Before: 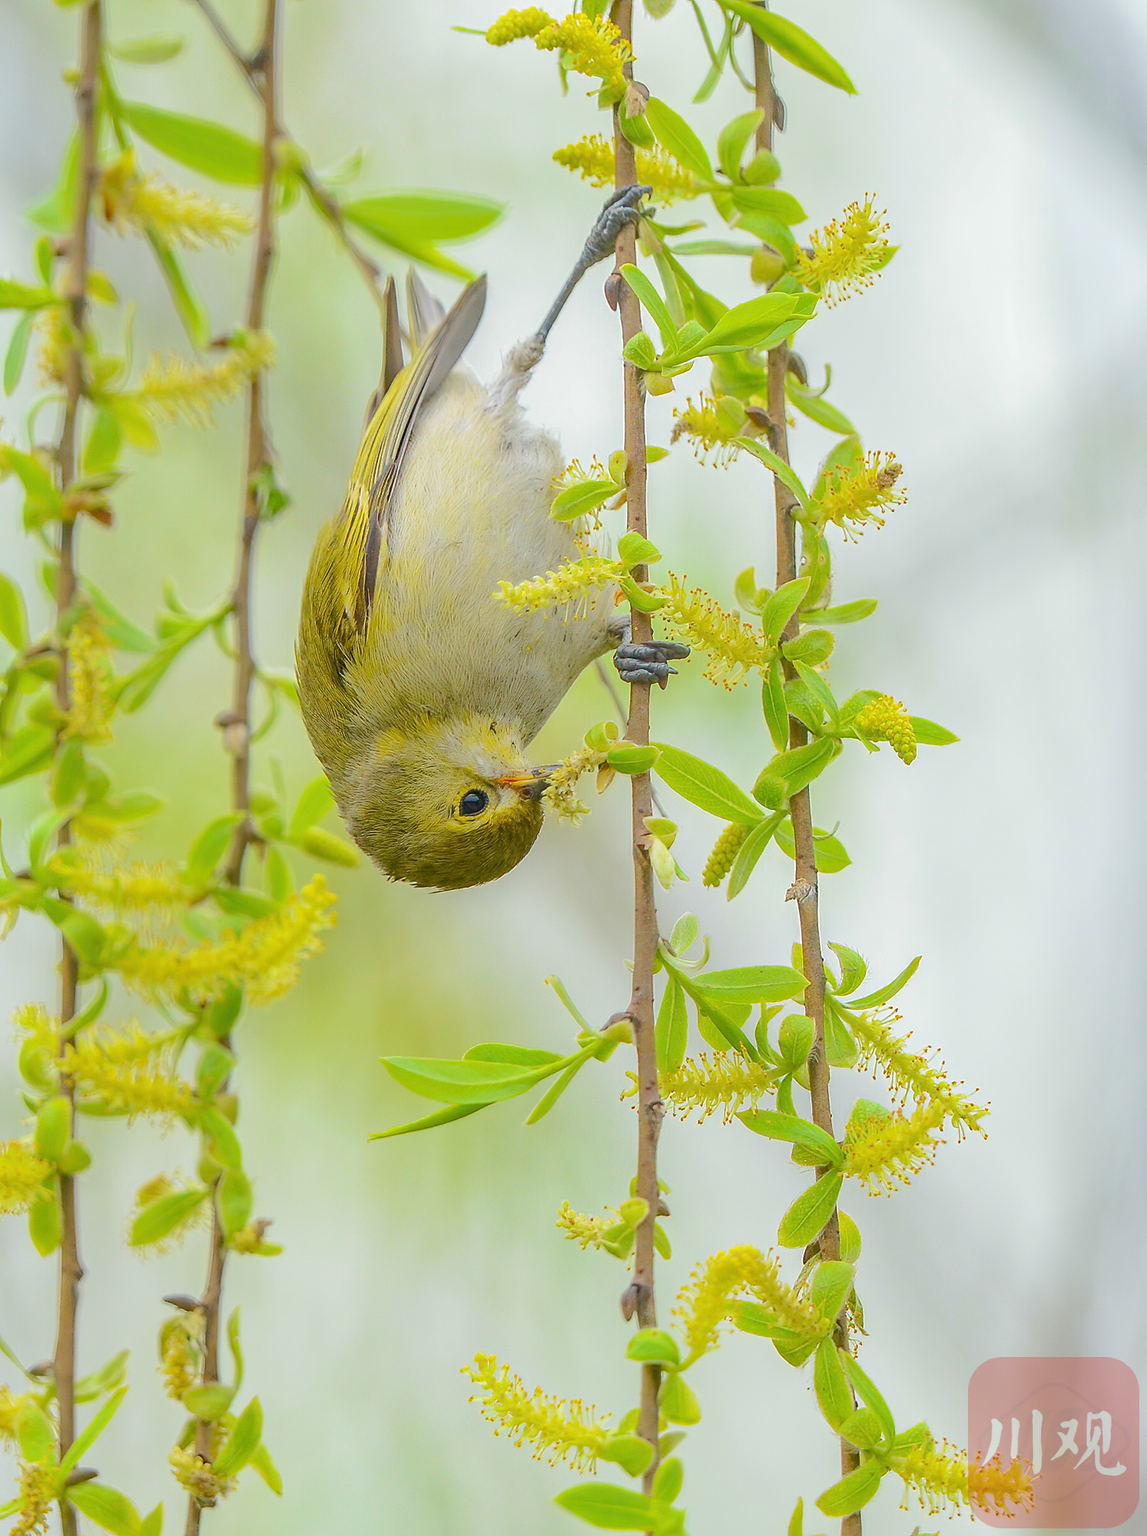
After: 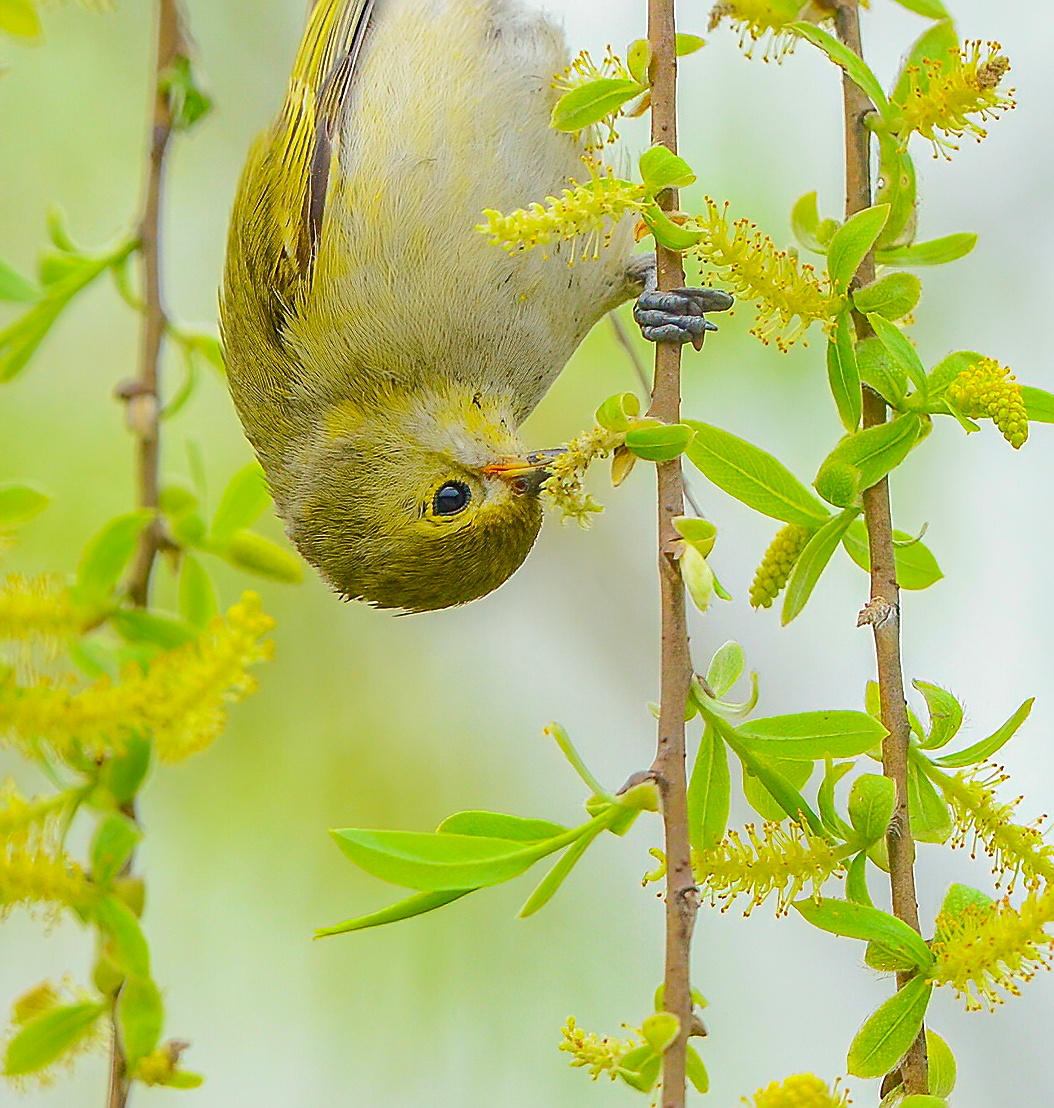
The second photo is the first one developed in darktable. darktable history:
contrast brightness saturation: contrast 0.077, saturation 0.204
crop: left 11.067%, top 27.388%, right 18.282%, bottom 17.2%
sharpen: on, module defaults
